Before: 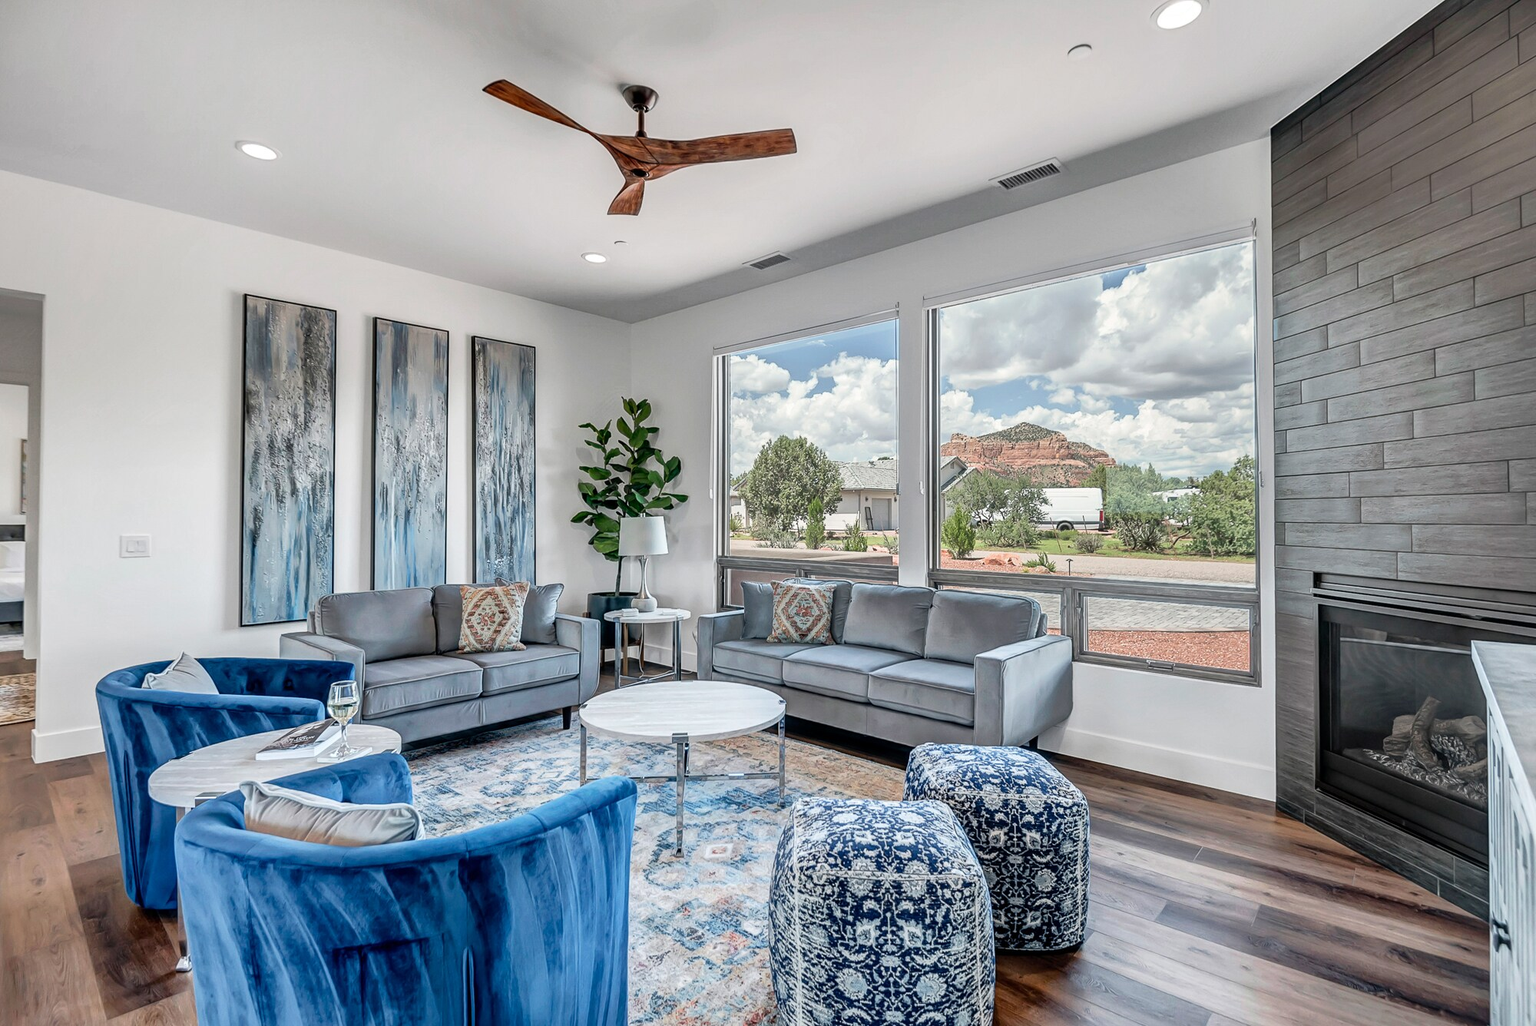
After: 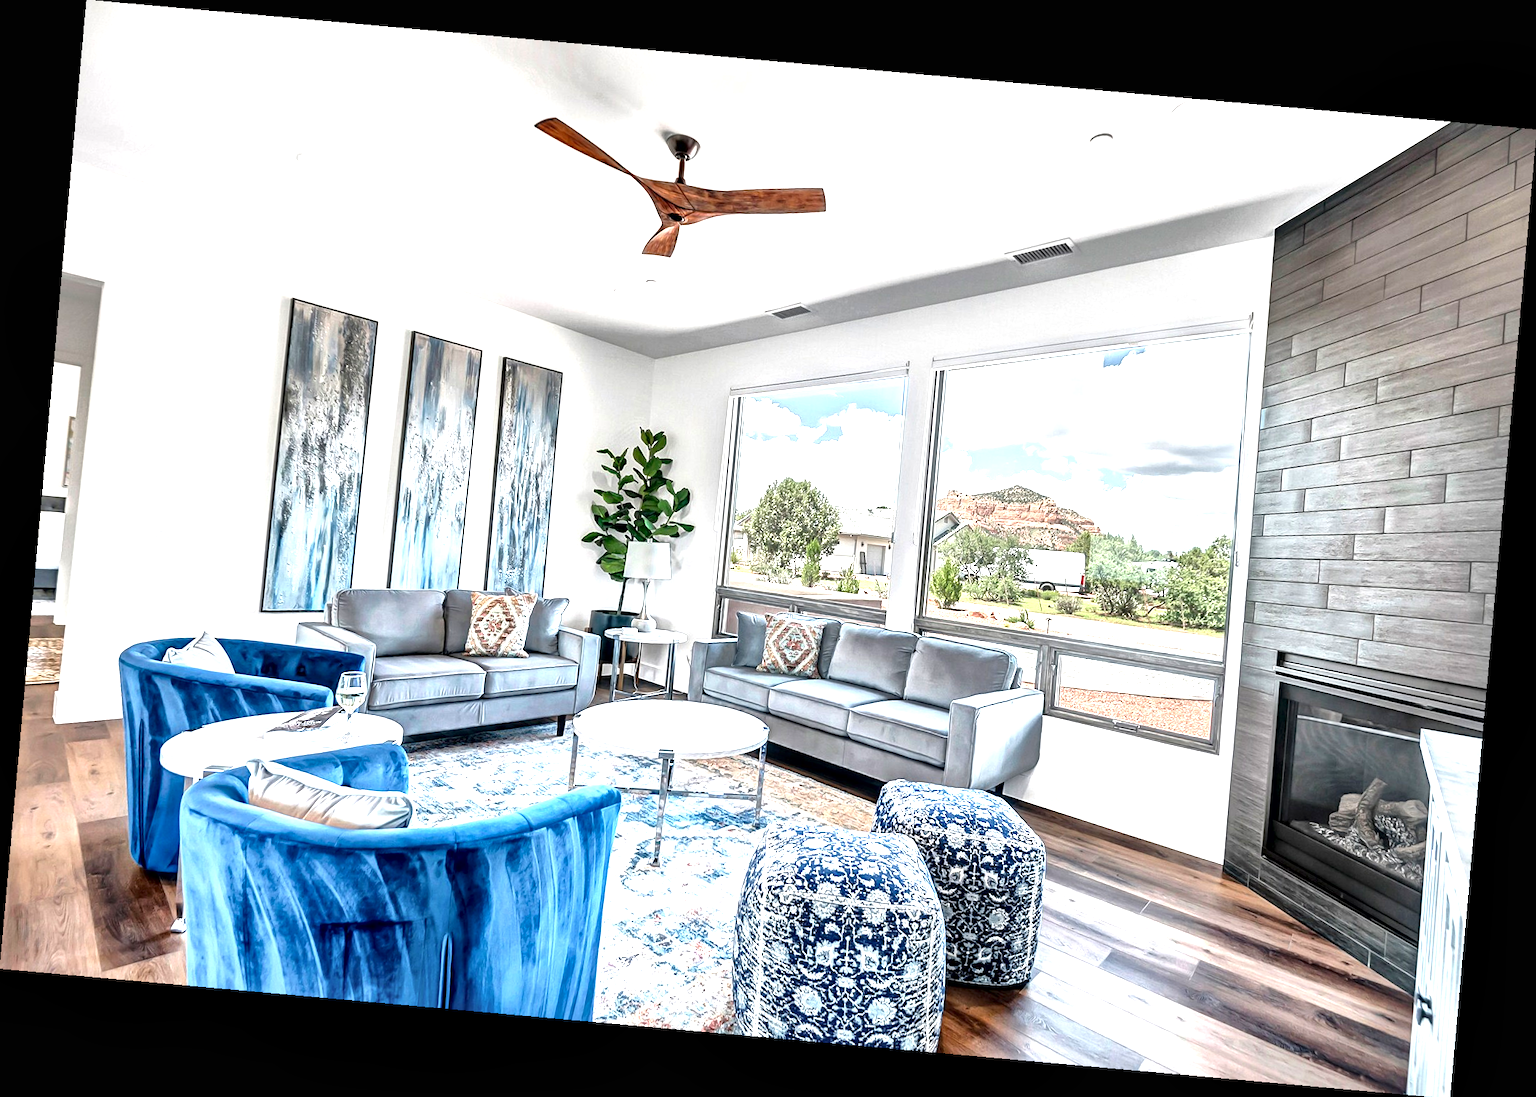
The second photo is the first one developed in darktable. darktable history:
exposure: black level correction 0, exposure 1.2 EV, compensate exposure bias true, compensate highlight preservation false
rotate and perspective: rotation 5.12°, automatic cropping off
local contrast: mode bilateral grid, contrast 25, coarseness 47, detail 151%, midtone range 0.2
